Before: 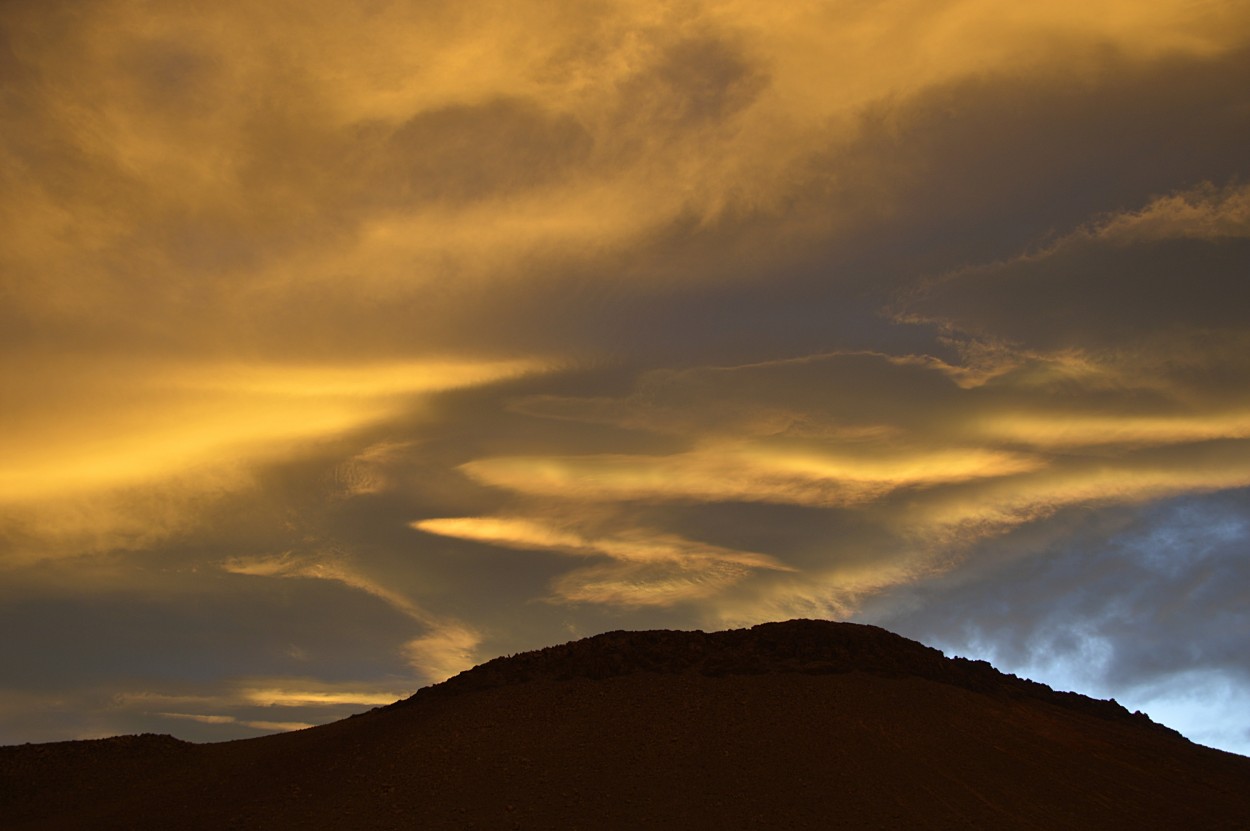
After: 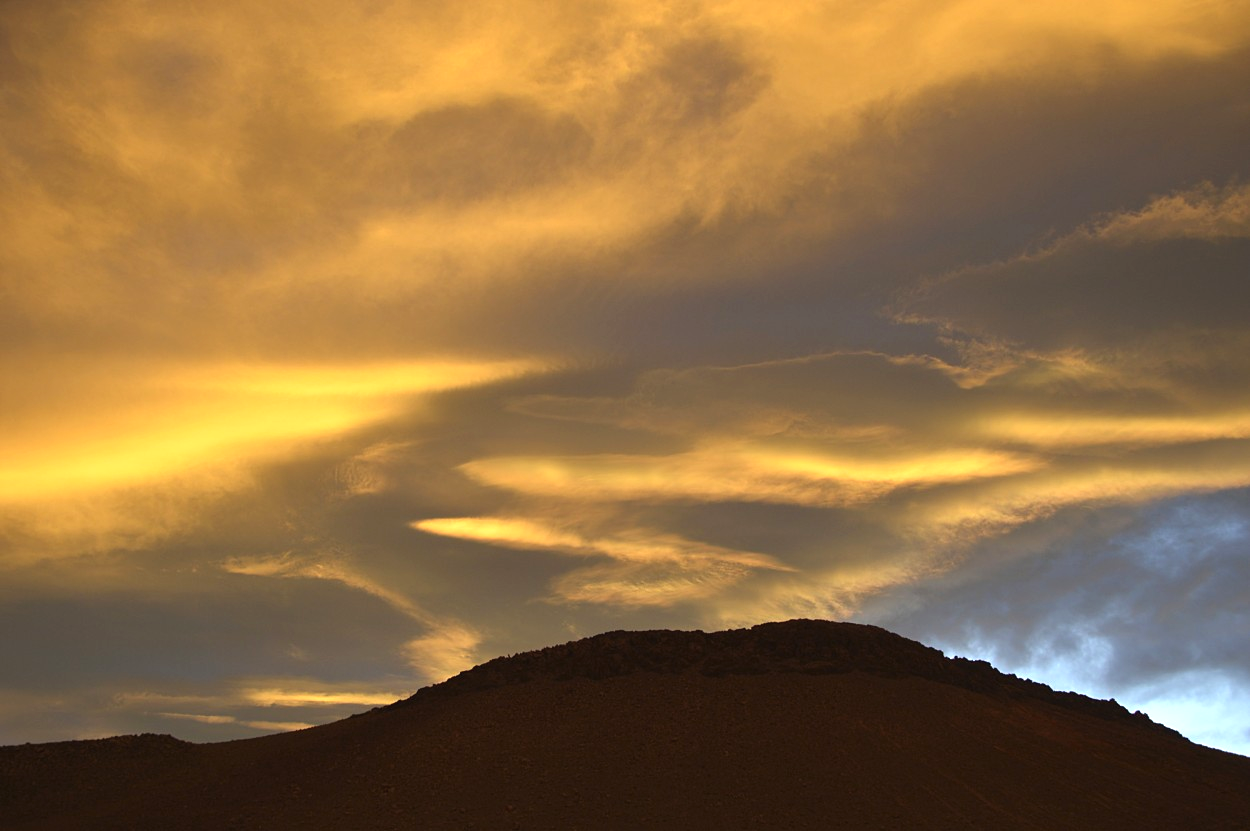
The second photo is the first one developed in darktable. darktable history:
exposure: black level correction -0.001, exposure 0.535 EV, compensate highlight preservation false
